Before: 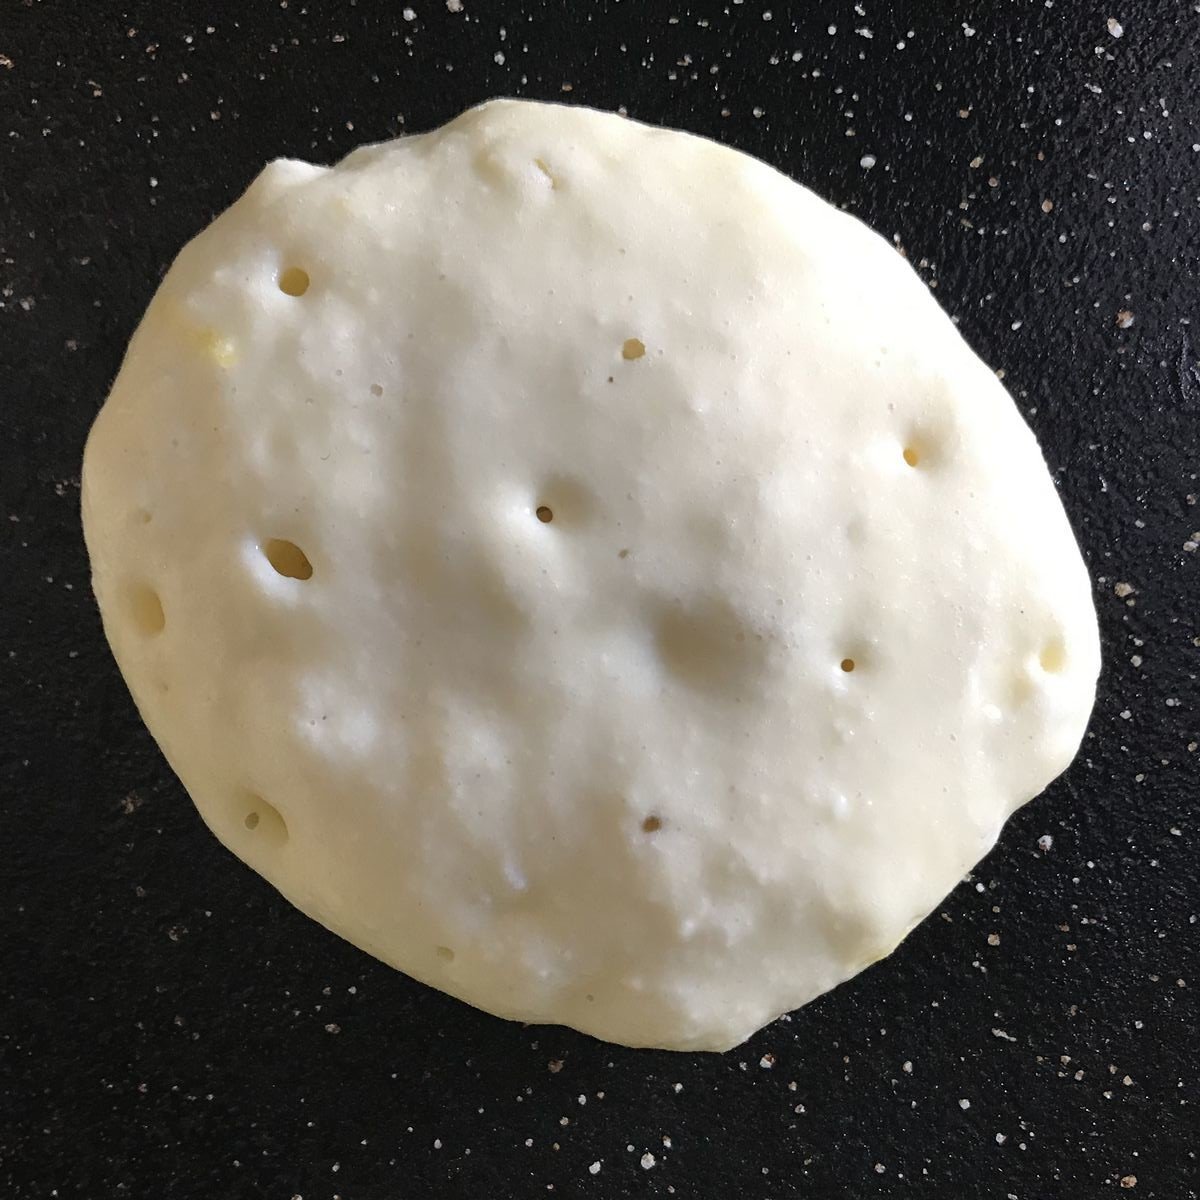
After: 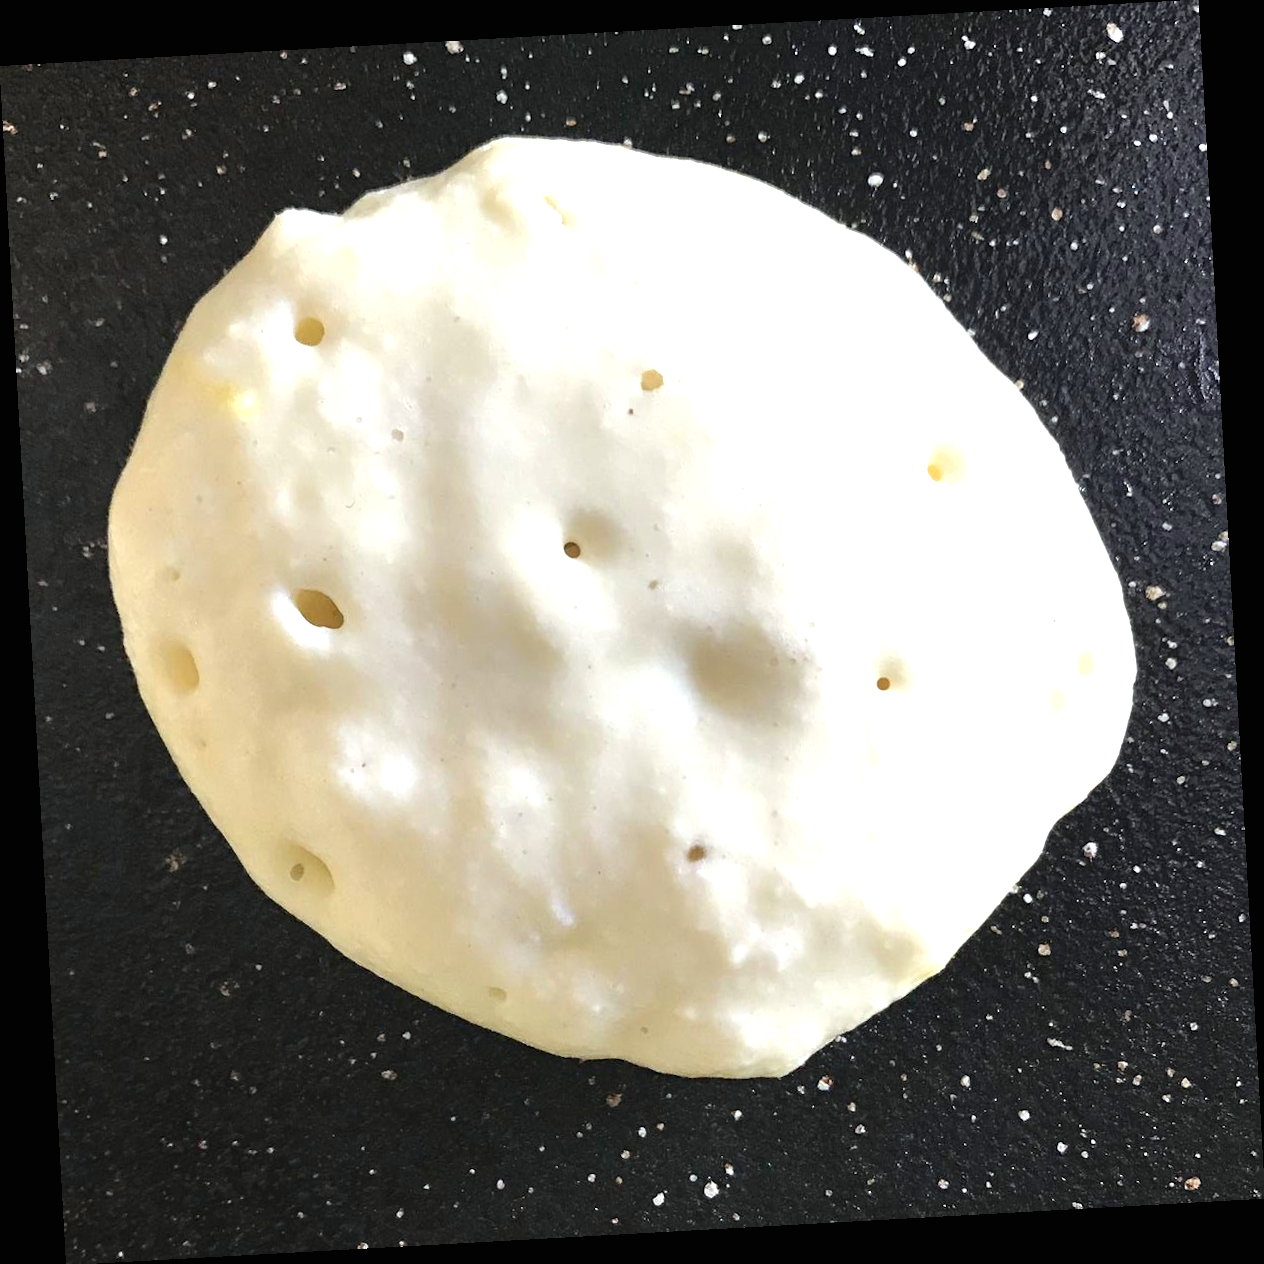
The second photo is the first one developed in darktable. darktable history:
rotate and perspective: rotation -3.18°, automatic cropping off
exposure: black level correction 0, exposure 1.1 EV, compensate highlight preservation false
white balance: red 0.978, blue 0.999
